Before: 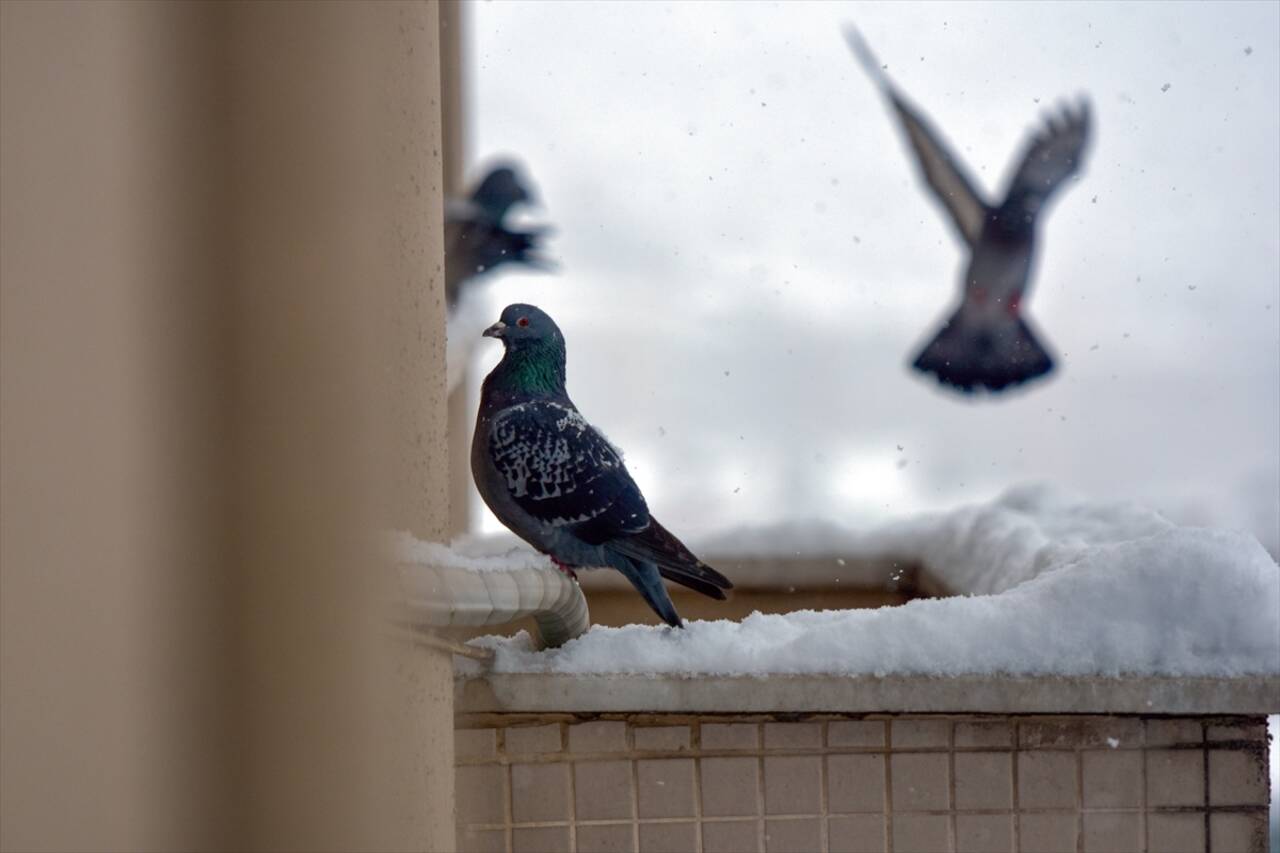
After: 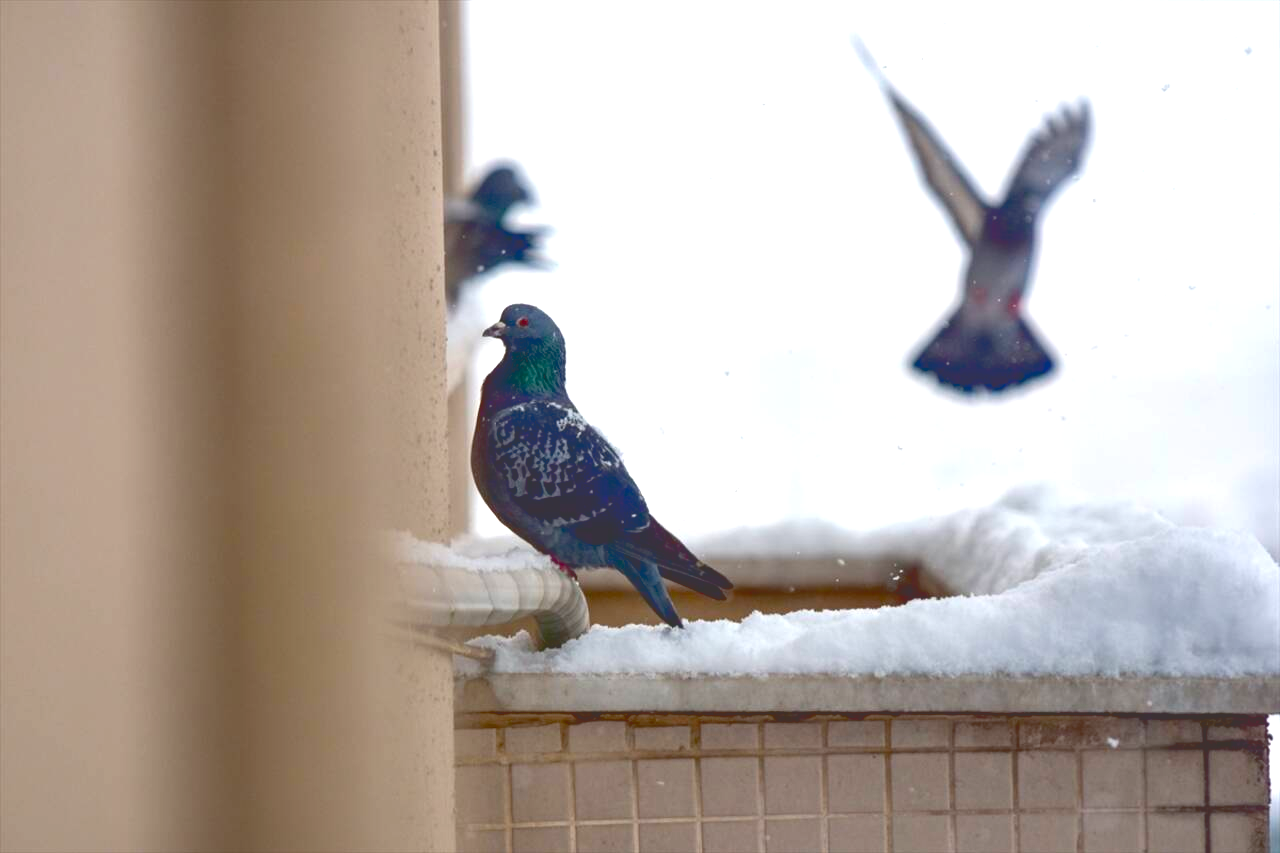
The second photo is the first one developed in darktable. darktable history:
tone curve: curves: ch0 [(0, 0.211) (0.15, 0.25) (1, 0.953)], color space Lab, independent channels
exposure: black level correction 0.008, exposure 0.983 EV, compensate highlight preservation false
